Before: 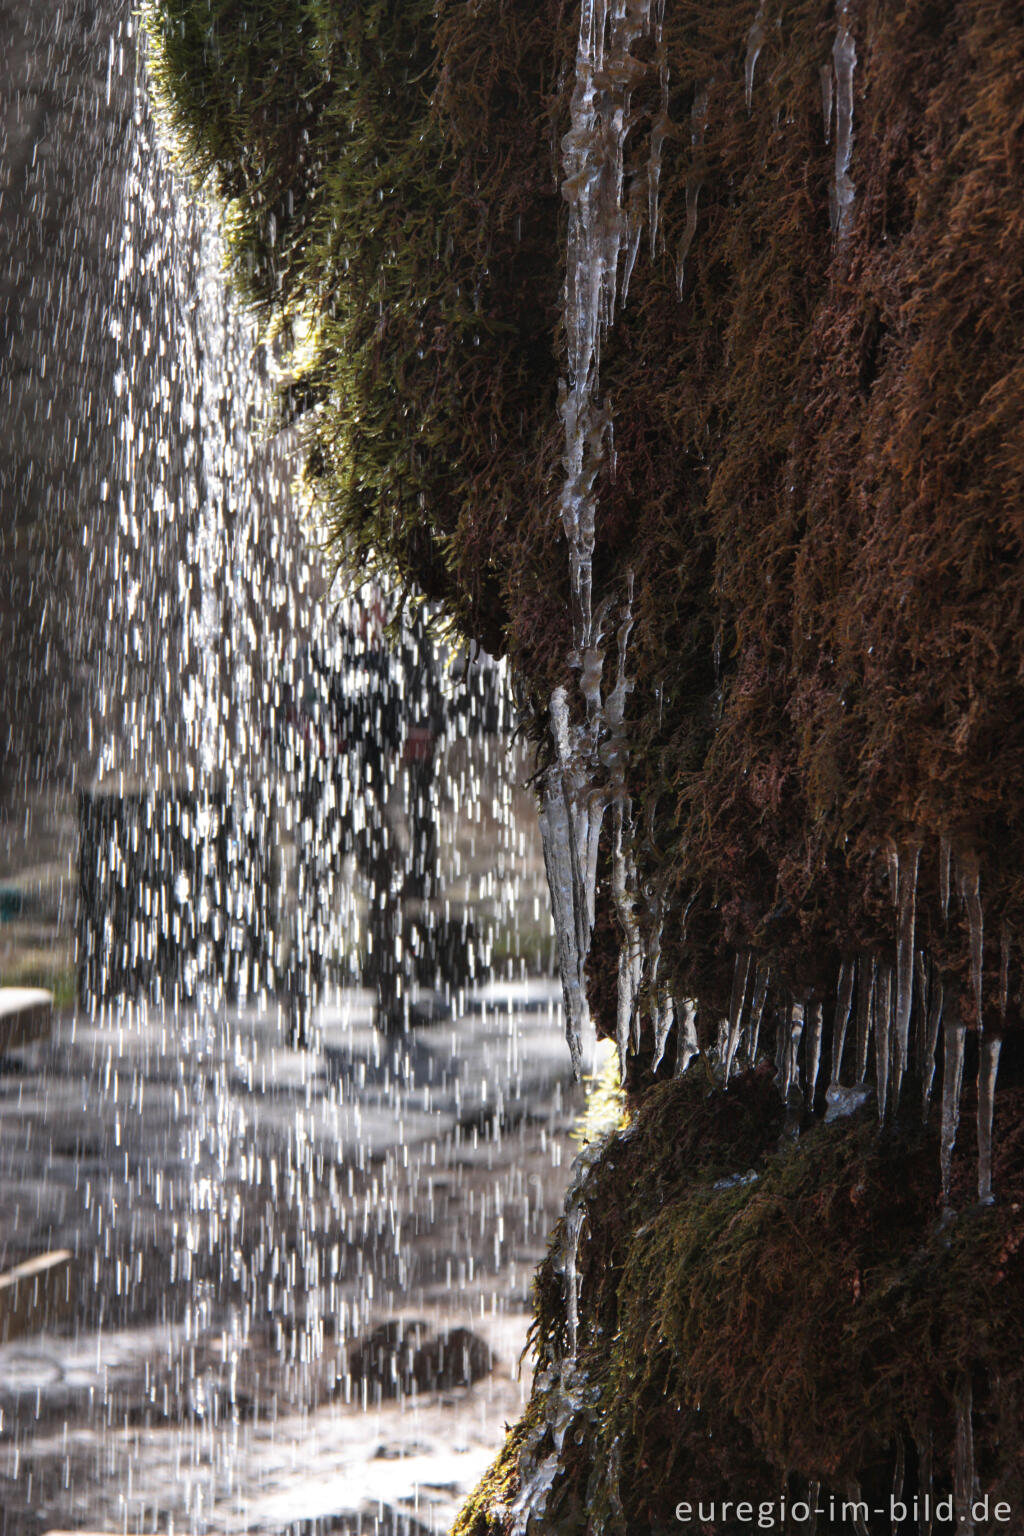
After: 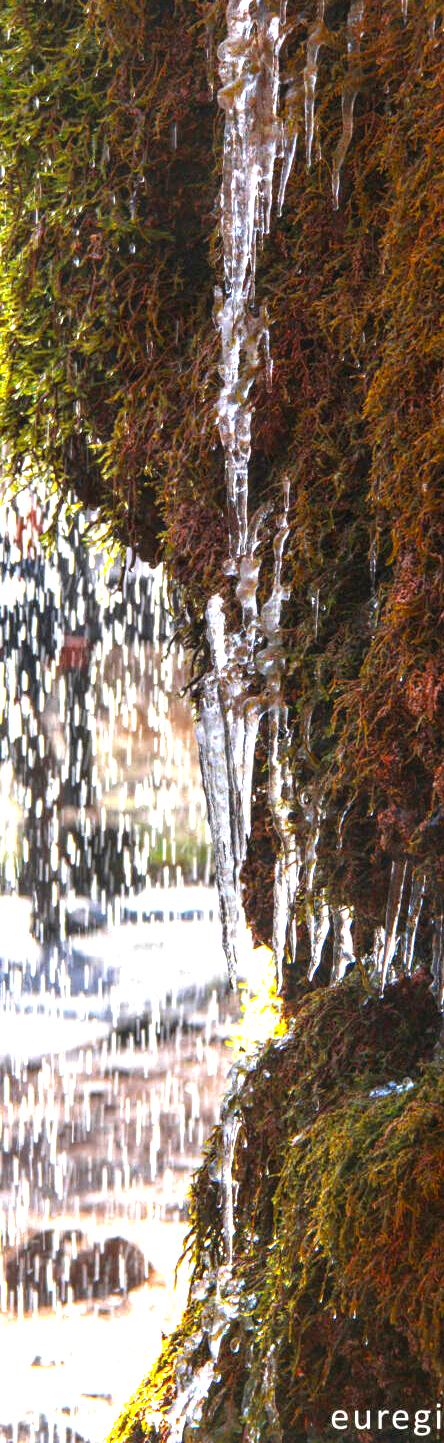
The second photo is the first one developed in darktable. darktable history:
exposure: black level correction 0, exposure 1.097 EV, compensate exposure bias true, compensate highlight preservation false
color balance rgb: linear chroma grading › global chroma 9.098%, perceptual saturation grading › global saturation 25.423%, global vibrance 50.275%
contrast brightness saturation: contrast 0.08, saturation 0.197
crop: left 33.614%, top 5.998%, right 23.013%
color zones: curves: ch0 [(0, 0.5) (0.125, 0.4) (0.25, 0.5) (0.375, 0.4) (0.5, 0.4) (0.625, 0.6) (0.75, 0.6) (0.875, 0.5)]; ch1 [(0, 0.35) (0.125, 0.45) (0.25, 0.35) (0.375, 0.35) (0.5, 0.35) (0.625, 0.35) (0.75, 0.45) (0.875, 0.35)]; ch2 [(0, 0.6) (0.125, 0.5) (0.25, 0.5) (0.375, 0.6) (0.5, 0.6) (0.625, 0.5) (0.75, 0.5) (0.875, 0.5)]
local contrast: detail 130%
